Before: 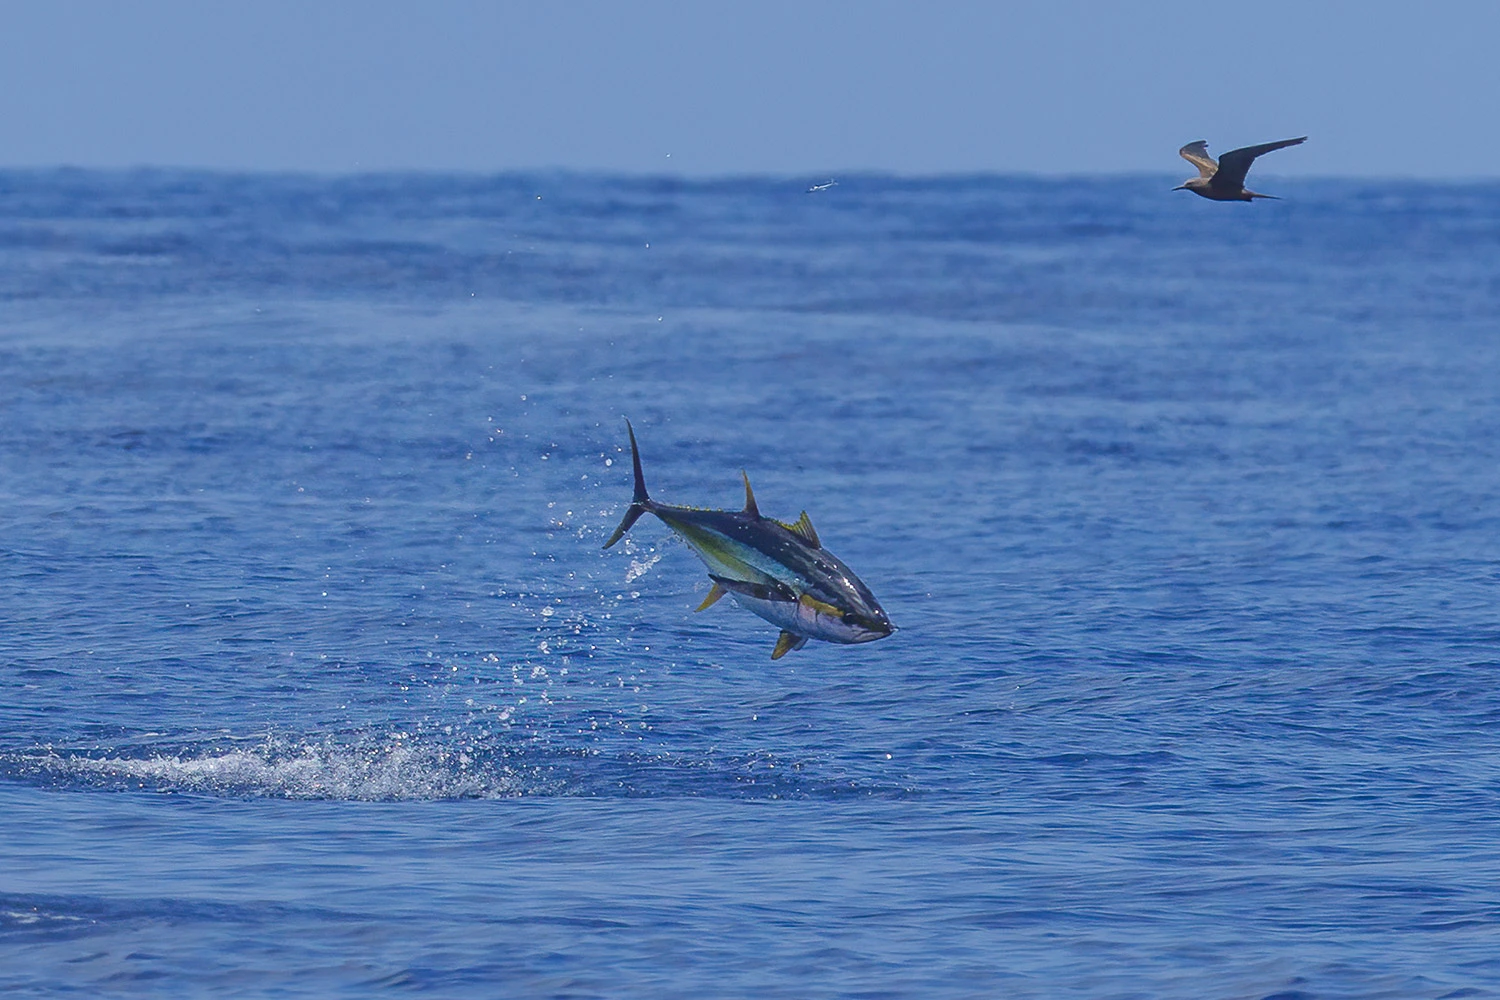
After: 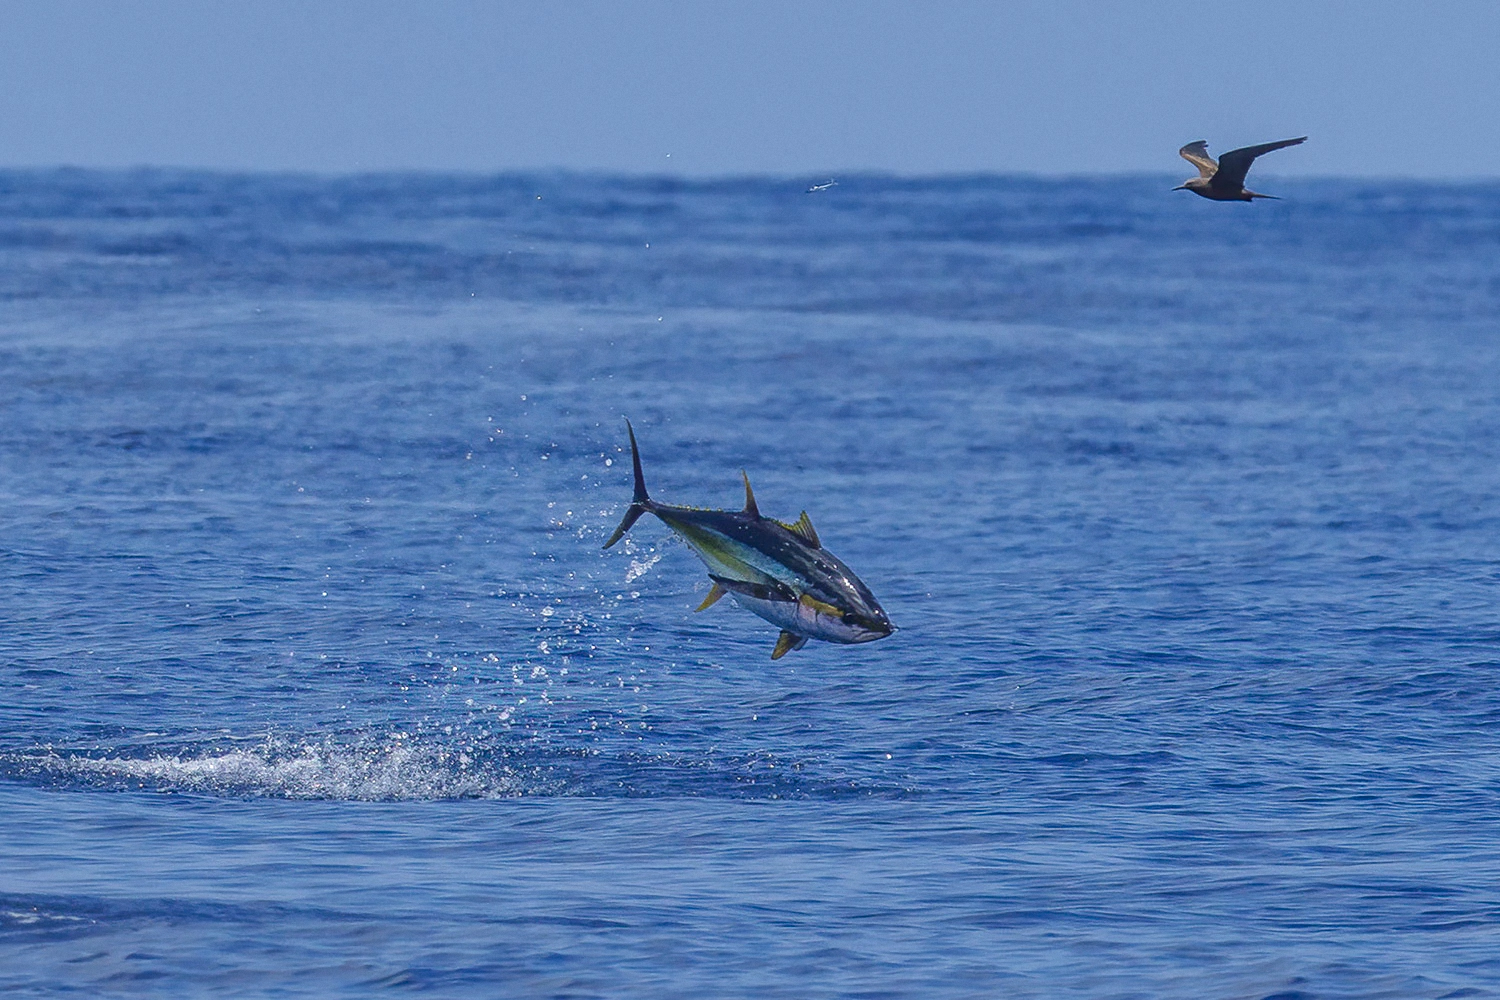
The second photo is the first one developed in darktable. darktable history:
grain: coarseness 14.57 ISO, strength 8.8%
local contrast: on, module defaults
